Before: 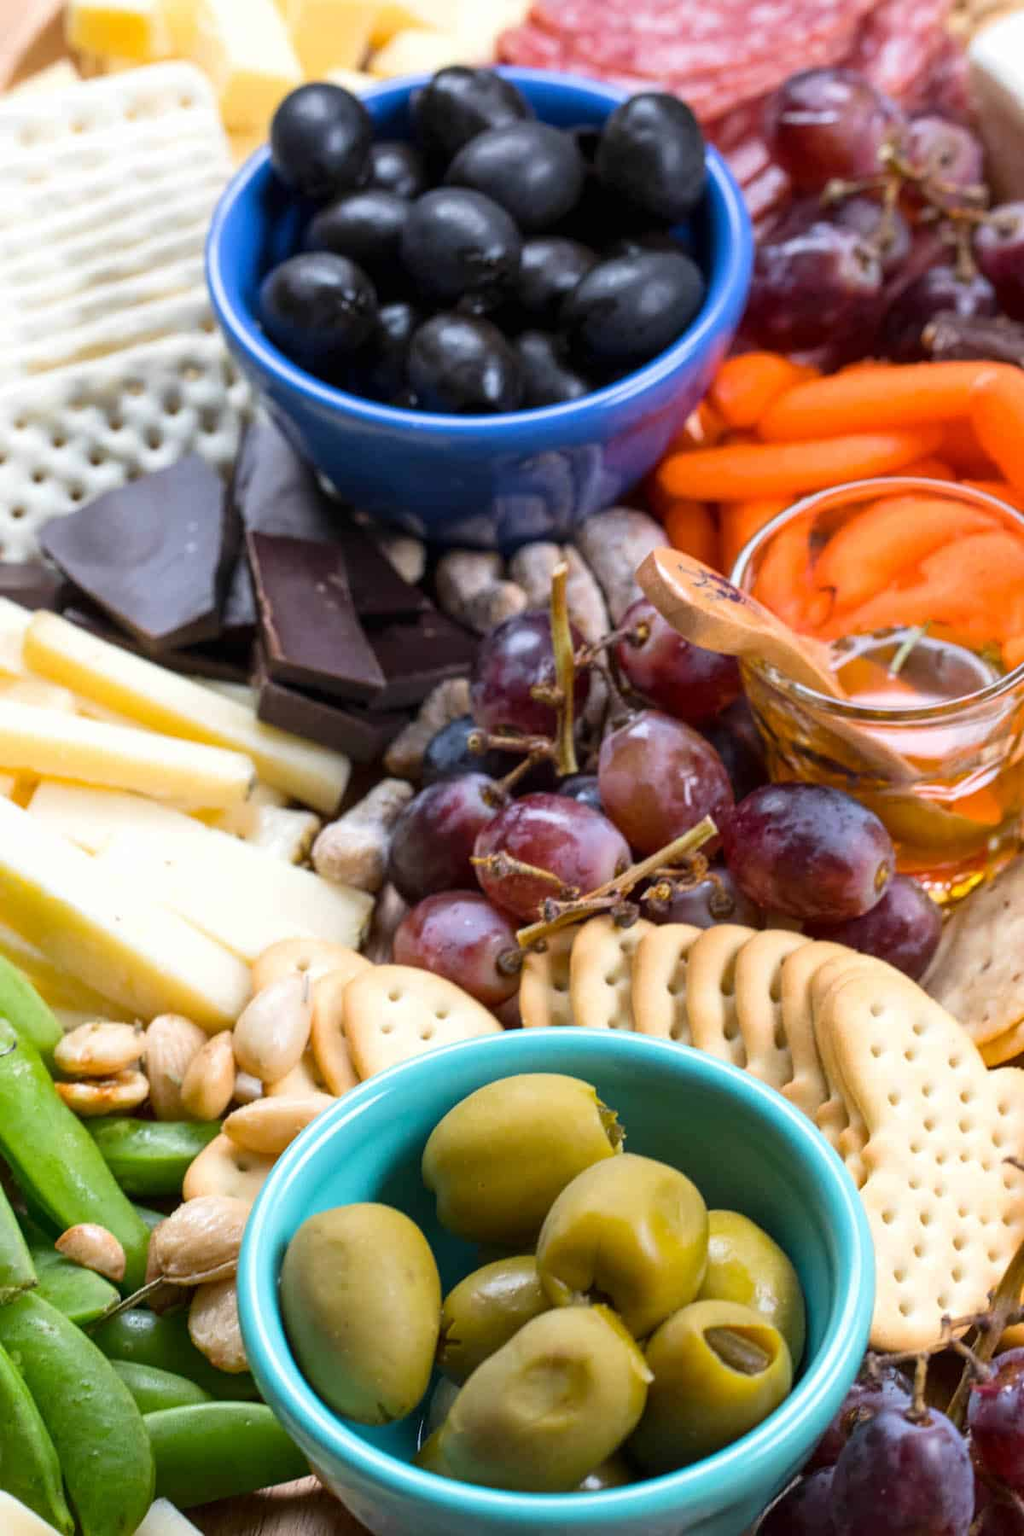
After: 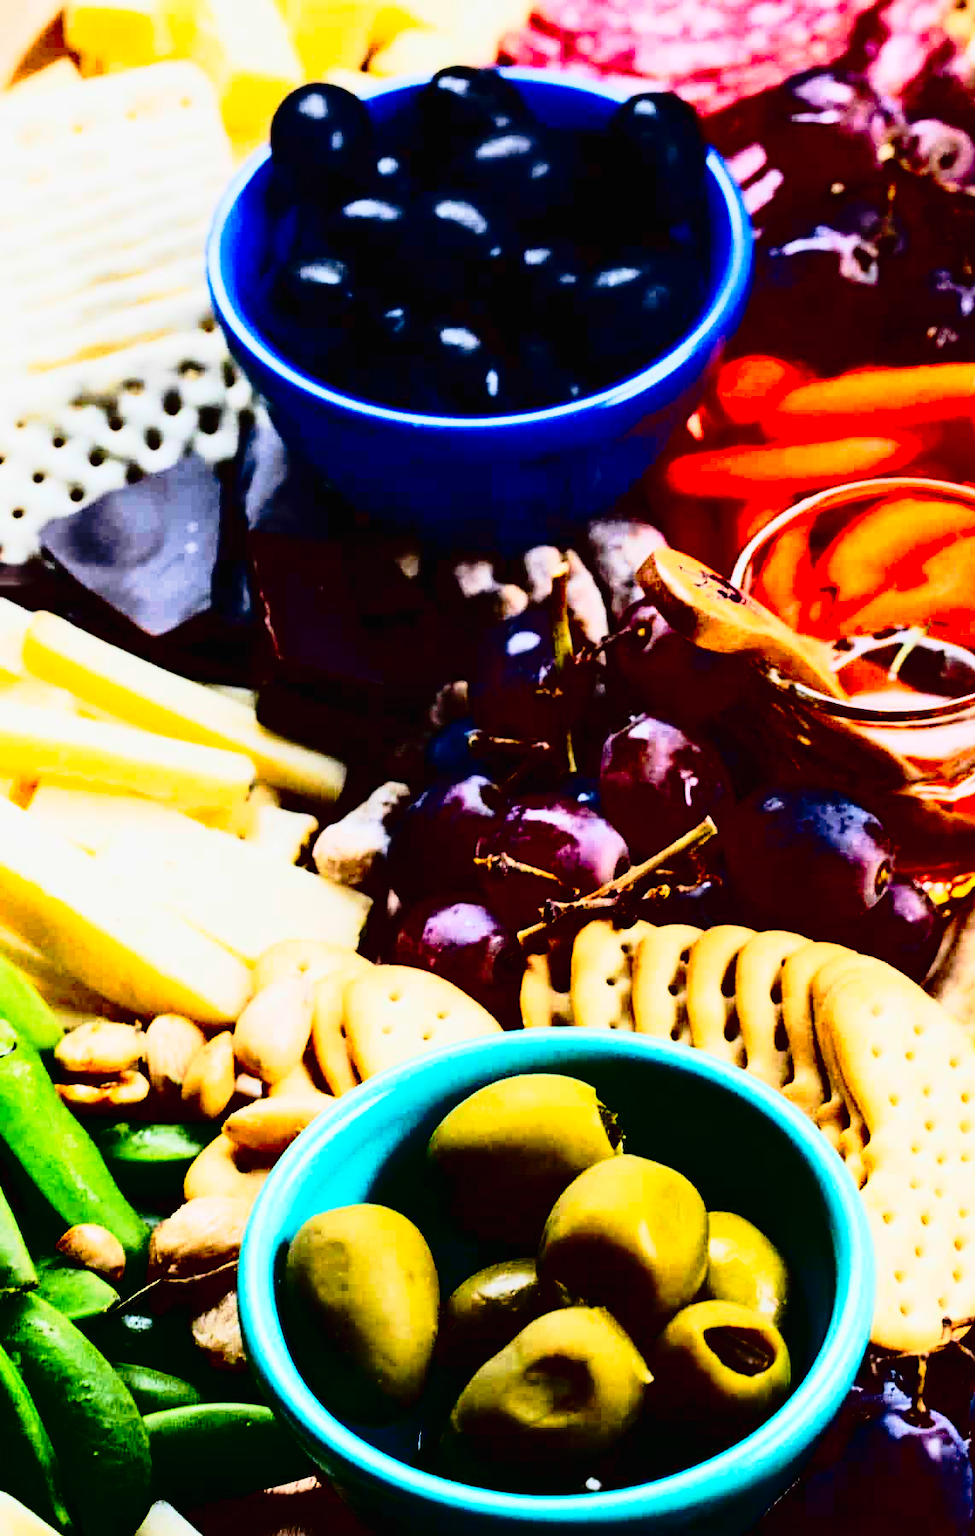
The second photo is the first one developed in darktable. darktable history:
tone curve: curves: ch0 [(0, 0.009) (0.105, 0.08) (0.195, 0.18) (0.283, 0.316) (0.384, 0.434) (0.485, 0.531) (0.638, 0.69) (0.81, 0.872) (1, 0.977)]; ch1 [(0, 0) (0.161, 0.092) (0.35, 0.33) (0.379, 0.401) (0.456, 0.469) (0.502, 0.5) (0.525, 0.514) (0.586, 0.604) (0.642, 0.645) (0.858, 0.817) (1, 0.942)]; ch2 [(0, 0) (0.371, 0.362) (0.437, 0.437) (0.48, 0.49) (0.53, 0.515) (0.56, 0.571) (0.622, 0.606) (0.881, 0.795) (1, 0.929)], preserve colors none
crop: right 4.577%, bottom 0.049%
contrast brightness saturation: contrast 0.782, brightness -0.98, saturation 0.981
